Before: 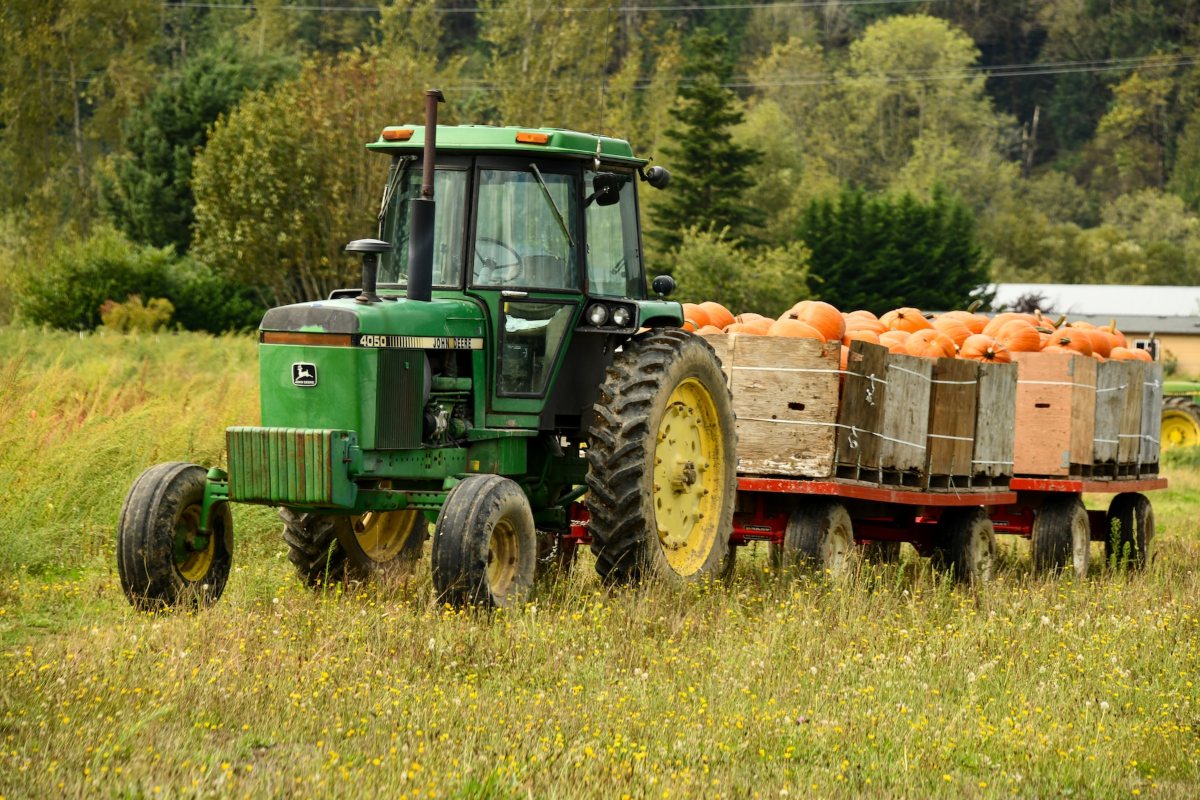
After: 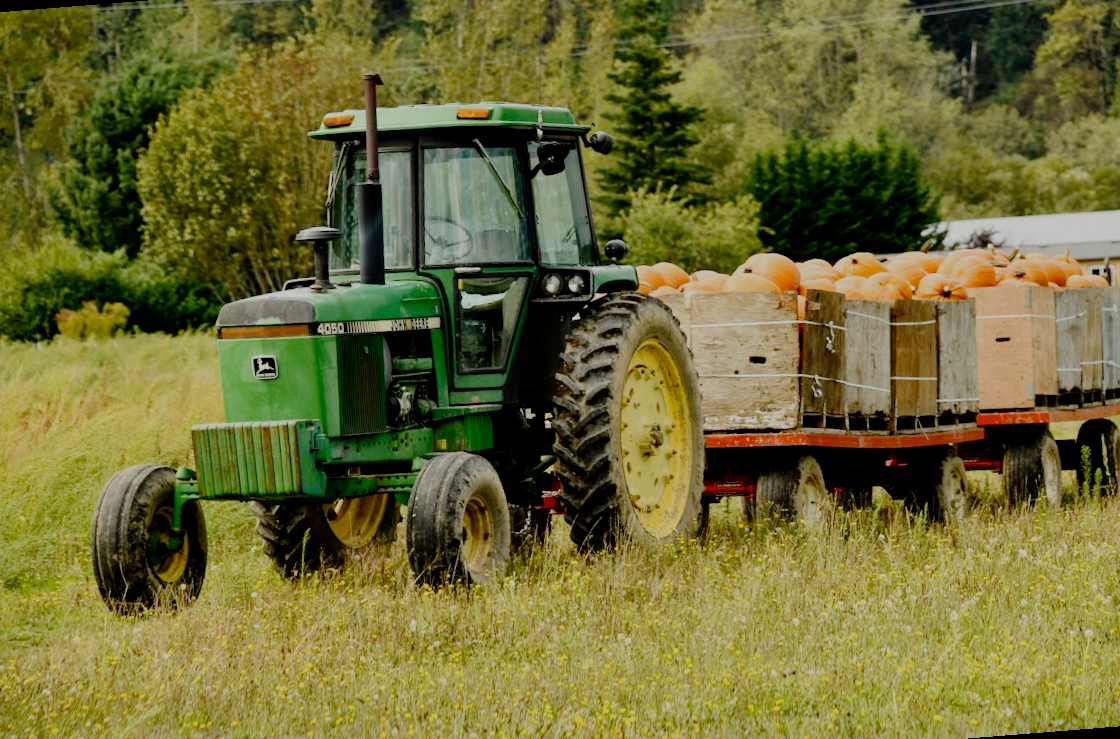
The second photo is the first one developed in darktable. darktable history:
shadows and highlights: shadows 12, white point adjustment 1.2, soften with gaussian
filmic rgb: middle gray luminance 18%, black relative exposure -7.5 EV, white relative exposure 8.5 EV, threshold 6 EV, target black luminance 0%, hardness 2.23, latitude 18.37%, contrast 0.878, highlights saturation mix 5%, shadows ↔ highlights balance 10.15%, add noise in highlights 0, preserve chrominance no, color science v3 (2019), use custom middle-gray values true, iterations of high-quality reconstruction 0, contrast in highlights soft, enable highlight reconstruction true
rotate and perspective: rotation -4.57°, crop left 0.054, crop right 0.944, crop top 0.087, crop bottom 0.914
bloom: size 16%, threshold 98%, strength 20%
